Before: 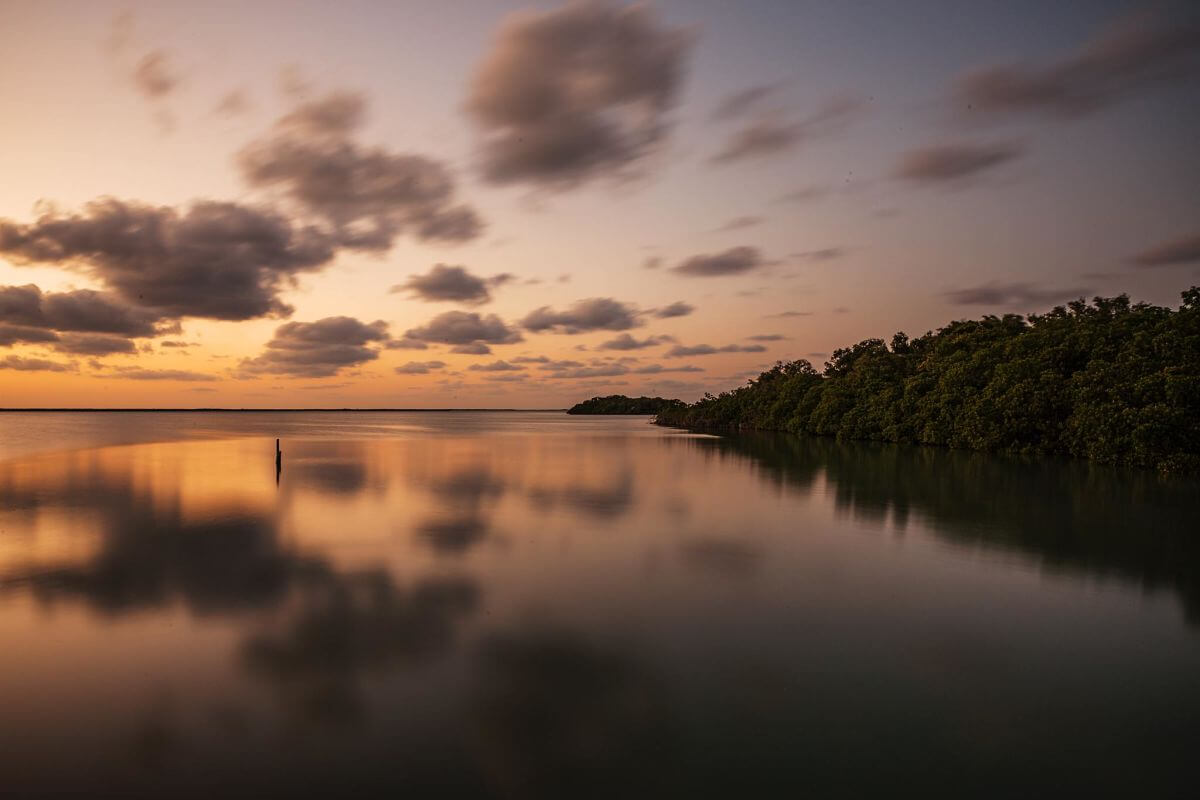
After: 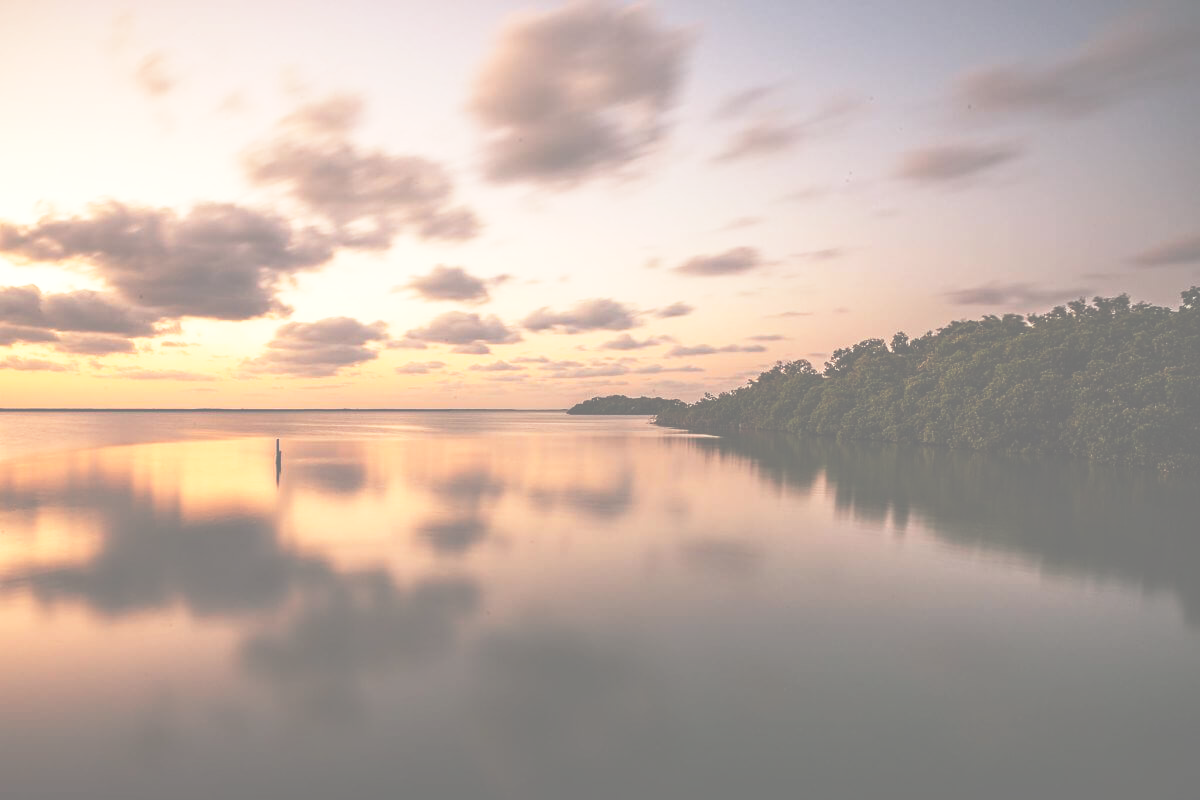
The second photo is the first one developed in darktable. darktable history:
tone equalizer: on, module defaults
exposure: black level correction -0.07, exposure 0.503 EV, compensate highlight preservation false
base curve: curves: ch0 [(0, 0) (0.028, 0.03) (0.121, 0.232) (0.46, 0.748) (0.859, 0.968) (1, 1)], preserve colors none
